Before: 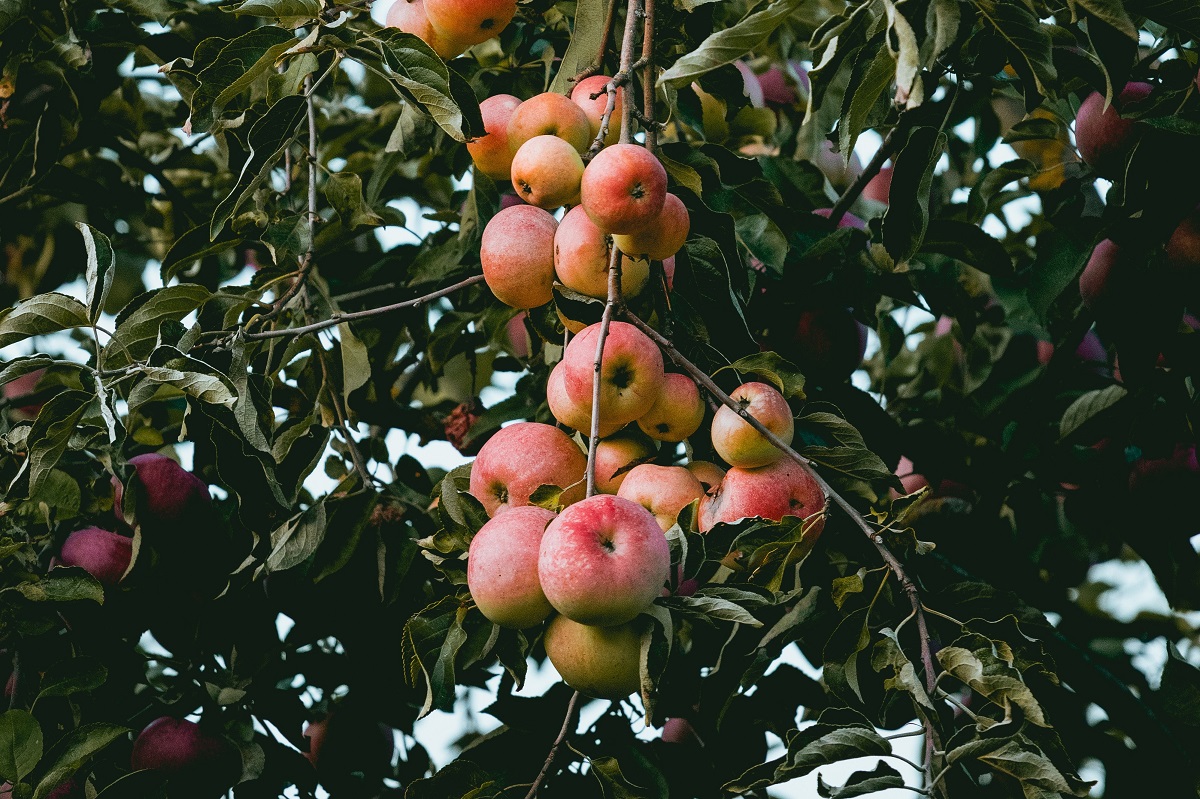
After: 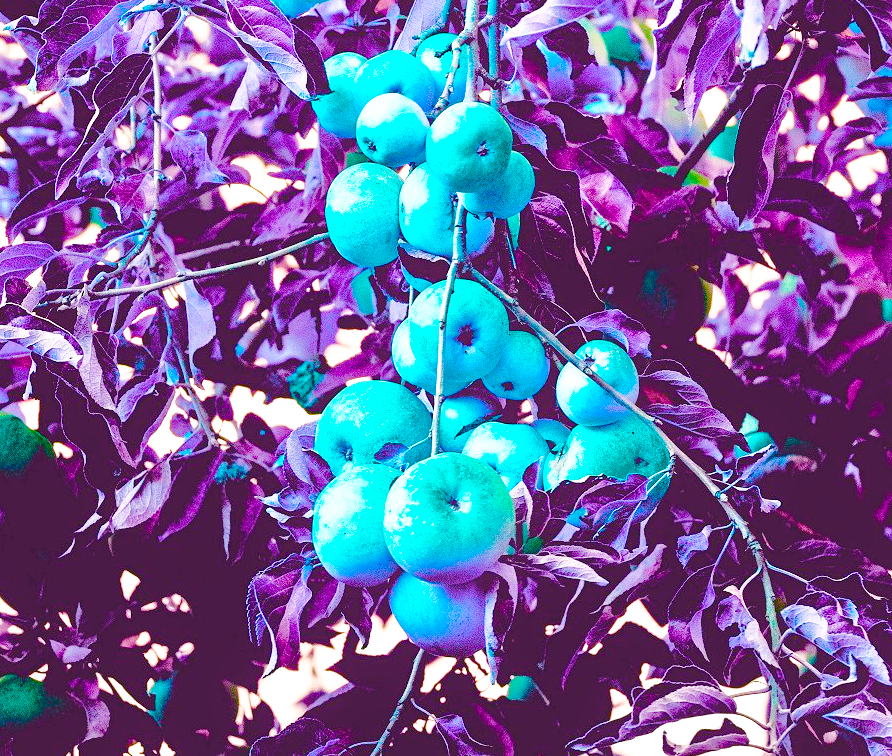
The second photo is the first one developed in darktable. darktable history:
crop and rotate: left 12.981%, top 5.381%, right 12.606%
tone equalizer: -7 EV 0.141 EV, -6 EV 0.596 EV, -5 EV 1.14 EV, -4 EV 1.36 EV, -3 EV 1.12 EV, -2 EV 0.6 EV, -1 EV 0.168 EV
base curve: curves: ch0 [(0, 0) (0.032, 0.037) (0.105, 0.228) (0.435, 0.76) (0.856, 0.983) (1, 1)], preserve colors none
color balance rgb: perceptual saturation grading › global saturation 34.809%, perceptual saturation grading › highlights -25.089%, perceptual saturation grading › shadows 49.444%, hue shift 178.56°, global vibrance 49.314%, contrast 0.223%
exposure: black level correction 0, exposure 0.499 EV, compensate highlight preservation false
